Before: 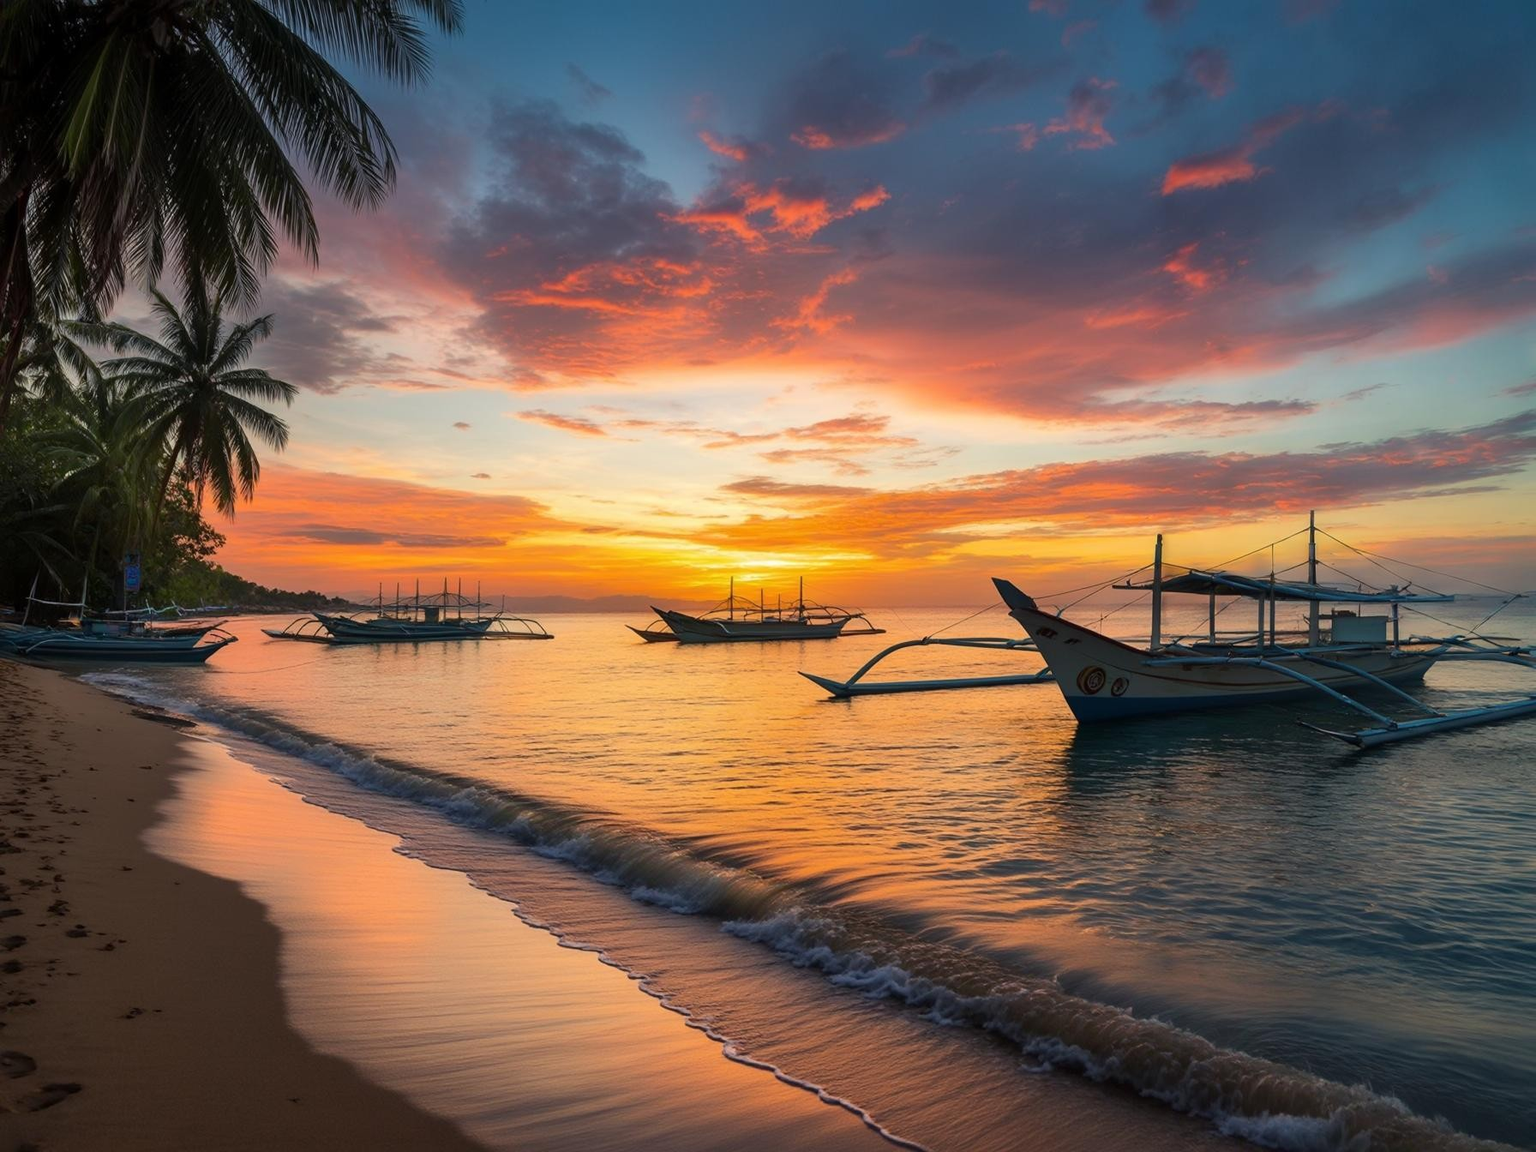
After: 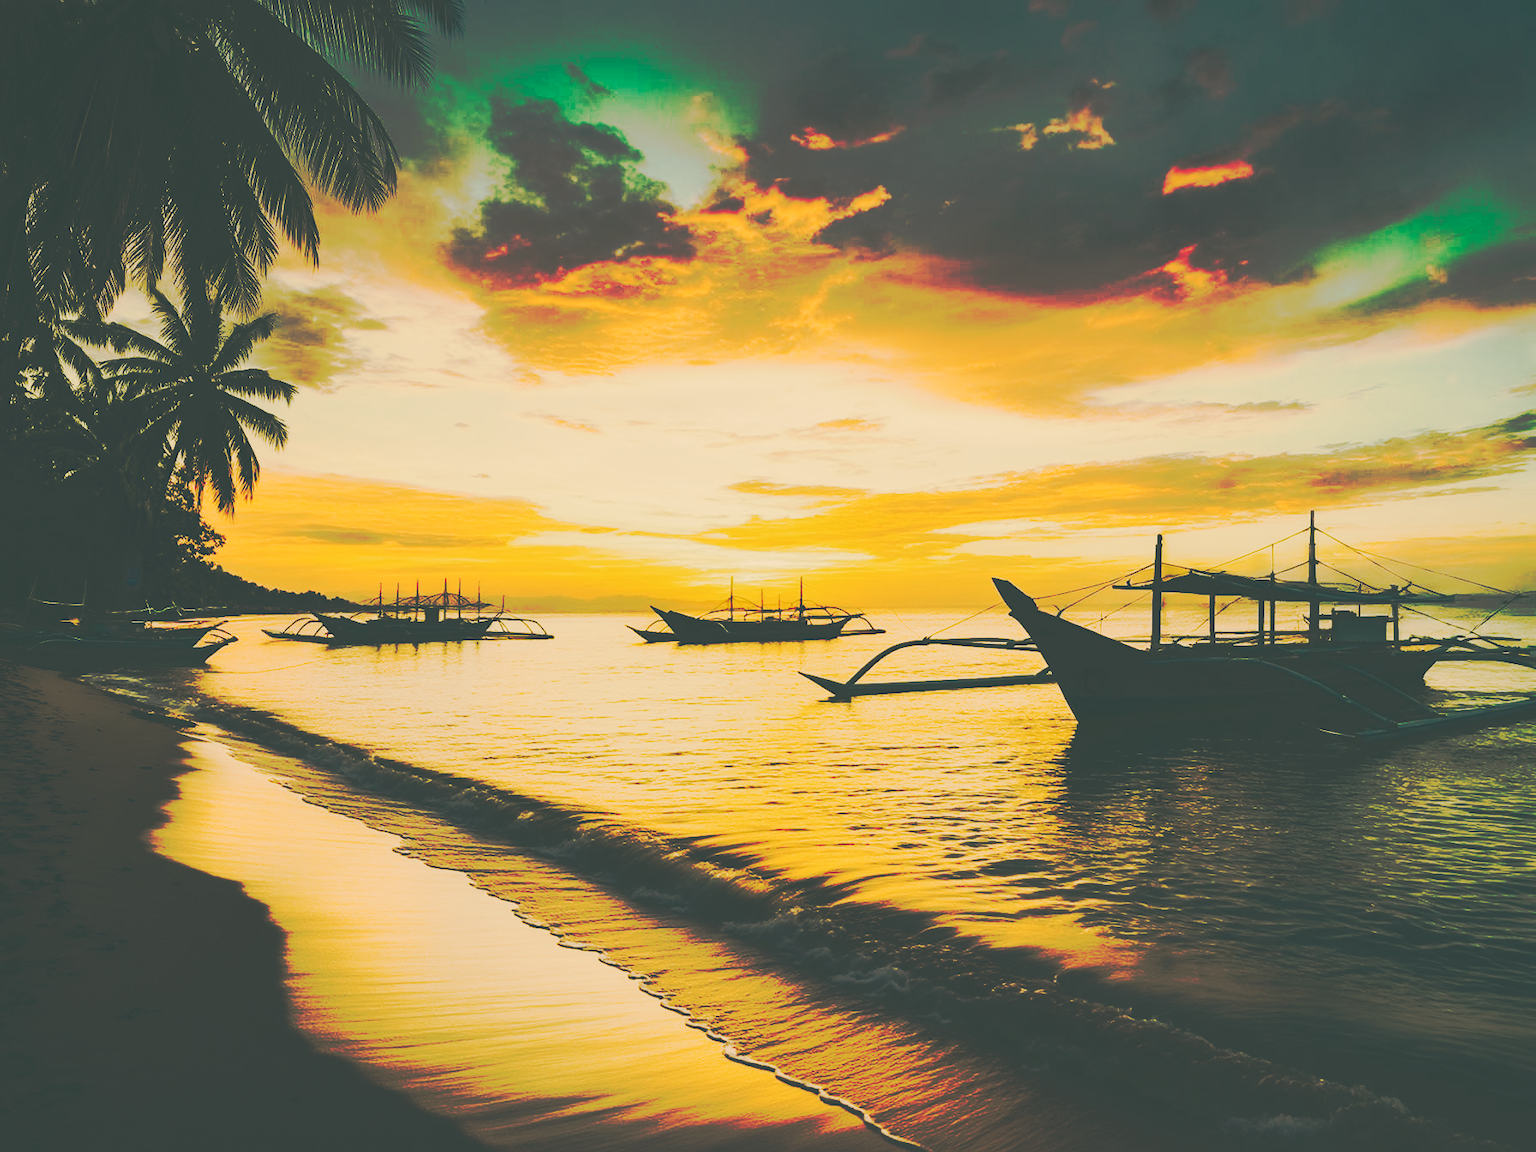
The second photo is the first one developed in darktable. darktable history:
tone curve: curves: ch0 [(0, 0) (0.003, 0.002) (0.011, 0.01) (0.025, 0.022) (0.044, 0.039) (0.069, 0.06) (0.1, 0.087) (0.136, 0.118) (0.177, 0.154) (0.224, 0.195) (0.277, 0.241) (0.335, 0.292) (0.399, 0.347) (0.468, 0.408) (0.543, 0.68) (0.623, 0.737) (0.709, 0.797) (0.801, 0.861) (0.898, 0.928) (1, 1)], preserve colors none
color look up table: target L [85.63, 85.12, 83.13, 81.5, 75.81, 70.56, 63.93, 51.4, 44.04, 35.92, 32.33, 31.07, 200, 81.52, 81.5, 75.95, 68.77, 73.59, 62.99, 61.44, 60.26, 59.66, 49.07, 36.05, 31.93, 30.54, 85.45, 85.22, 80.31, 80.23, 78.3, 73.53, 80.73, 74.28, 75.45, 75.04, 57.52, 46.74, 38.74, 37.39, 42.17, 33.12, 29.99, 81.47, 81.9, 70.21, 58.55, 42.86, 30.86], target a [4.651, 2.211, -5.47, -7.875, -9.397, -21.24, -57.4, -36.24, -9.021, -12.1, -13.41, -6.202, 0, 6.485, 8.336, 18.72, 5.231, 27.95, 31.35, 16.14, 50.06, 43.43, 36.62, -0.789, 1.848, -4.471, 7.063, 7.646, 12.61, 6.282, 1.401, -0.695, 11.53, 10.65, 2.082, 10.96, 18.11, 5.754, 31.31, -3.739, 17.61, 2.632, -4.958, -14.89, -4.017, -26.79, -15.81, -20.96, -7.254], target b [27.5, 31.9, 35.57, 30.72, 34.85, 26.36, 44.91, 27.68, 21.75, 5.615, 4.137, 2.484, 0, 40.99, 31.82, 57.72, 52.99, 40.25, 45.37, 32.61, 24.19, 43.58, 24.15, 4.839, 3.945, 1.095, 25.77, 24.95, 27.19, 26.86, 19.75, 26.85, 23.5, 23.48, 12.97, 19.18, 16.11, -10.79, 7.29, -3.848, -23.09, -11.46, -0.373, 23.69, 25.67, 14.46, 0.075, -1.541, 1.501], num patches 49
